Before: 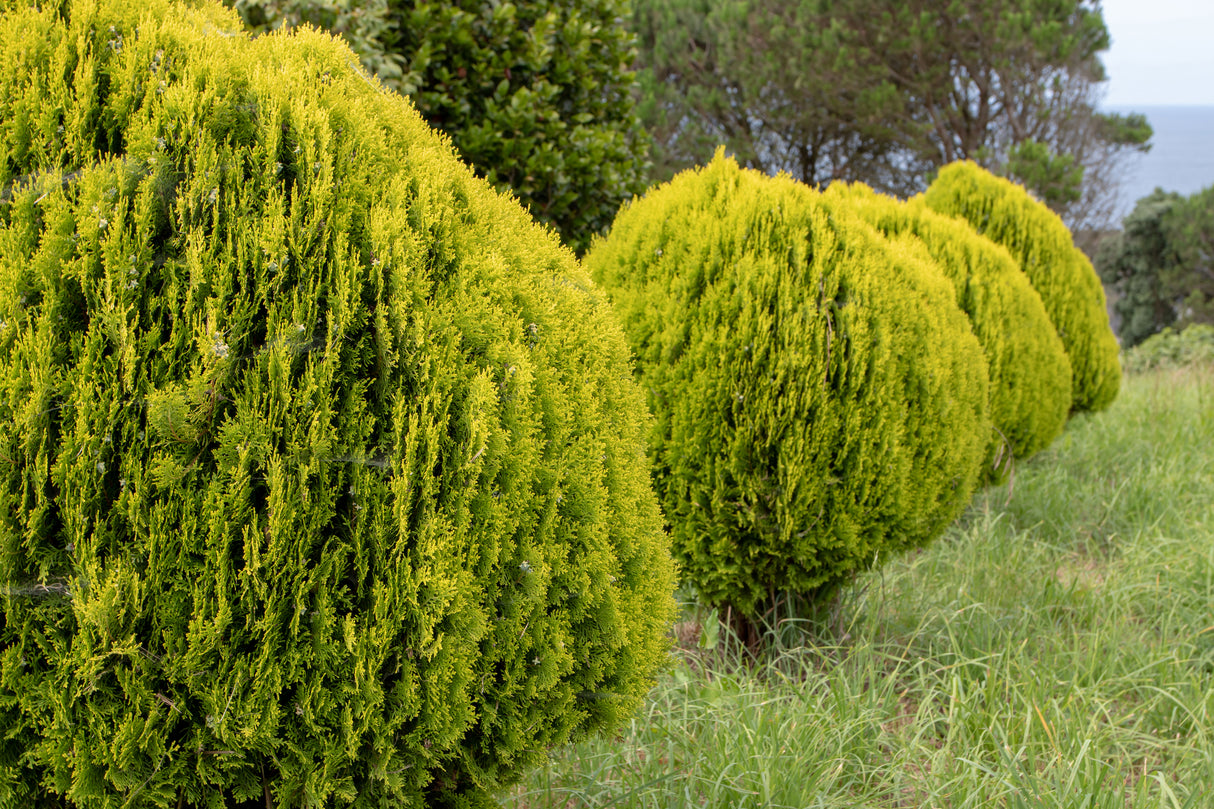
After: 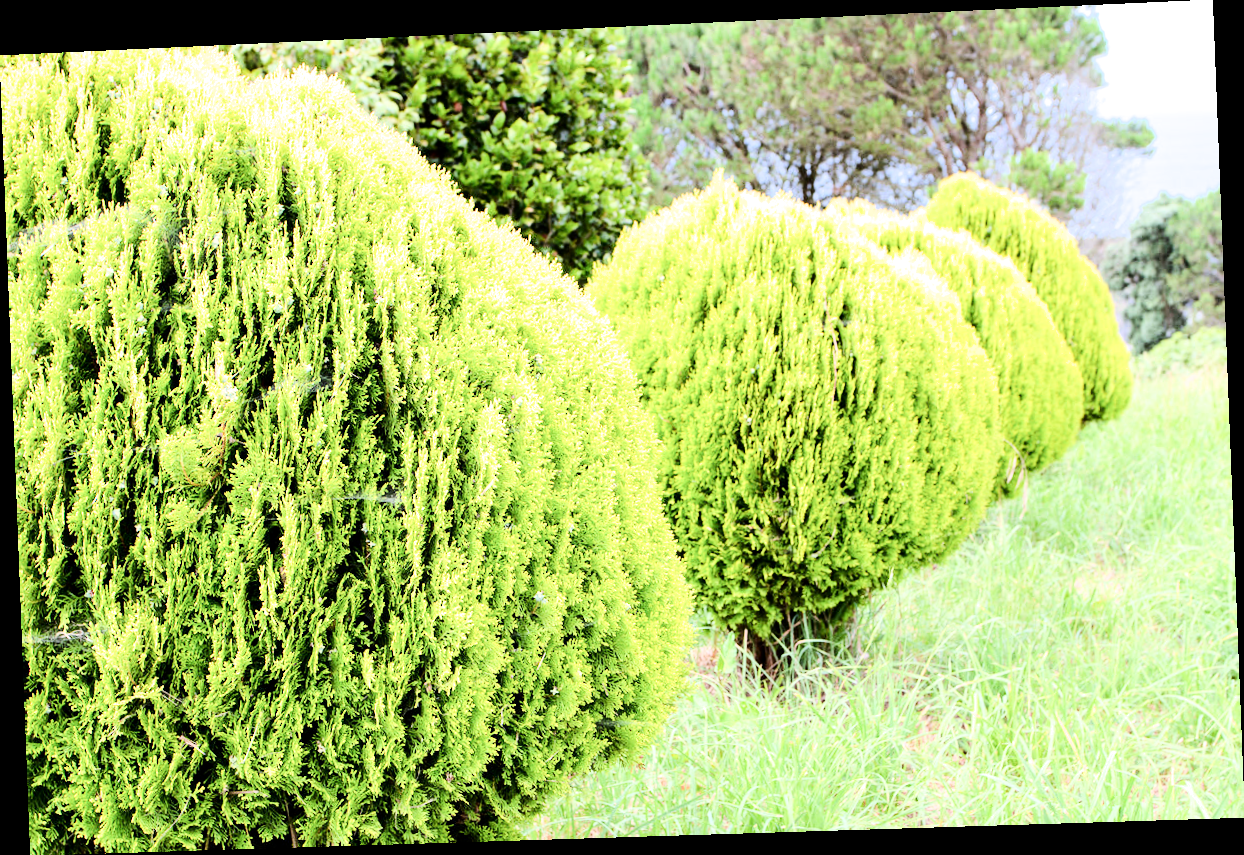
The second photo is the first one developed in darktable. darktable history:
contrast brightness saturation: contrast 0.15, brightness -0.01, saturation 0.1
color calibration: illuminant as shot in camera, x 0.37, y 0.382, temperature 4313.32 K
exposure: black level correction 0, exposure 1.975 EV, compensate exposure bias true, compensate highlight preservation false
white balance: emerald 1
filmic rgb: black relative exposure -7.65 EV, white relative exposure 4.56 EV, hardness 3.61
tone equalizer: -8 EV -0.75 EV, -7 EV -0.7 EV, -6 EV -0.6 EV, -5 EV -0.4 EV, -3 EV 0.4 EV, -2 EV 0.6 EV, -1 EV 0.7 EV, +0 EV 0.75 EV, edges refinement/feathering 500, mask exposure compensation -1.57 EV, preserve details no
rotate and perspective: rotation -2.22°, lens shift (horizontal) -0.022, automatic cropping off
